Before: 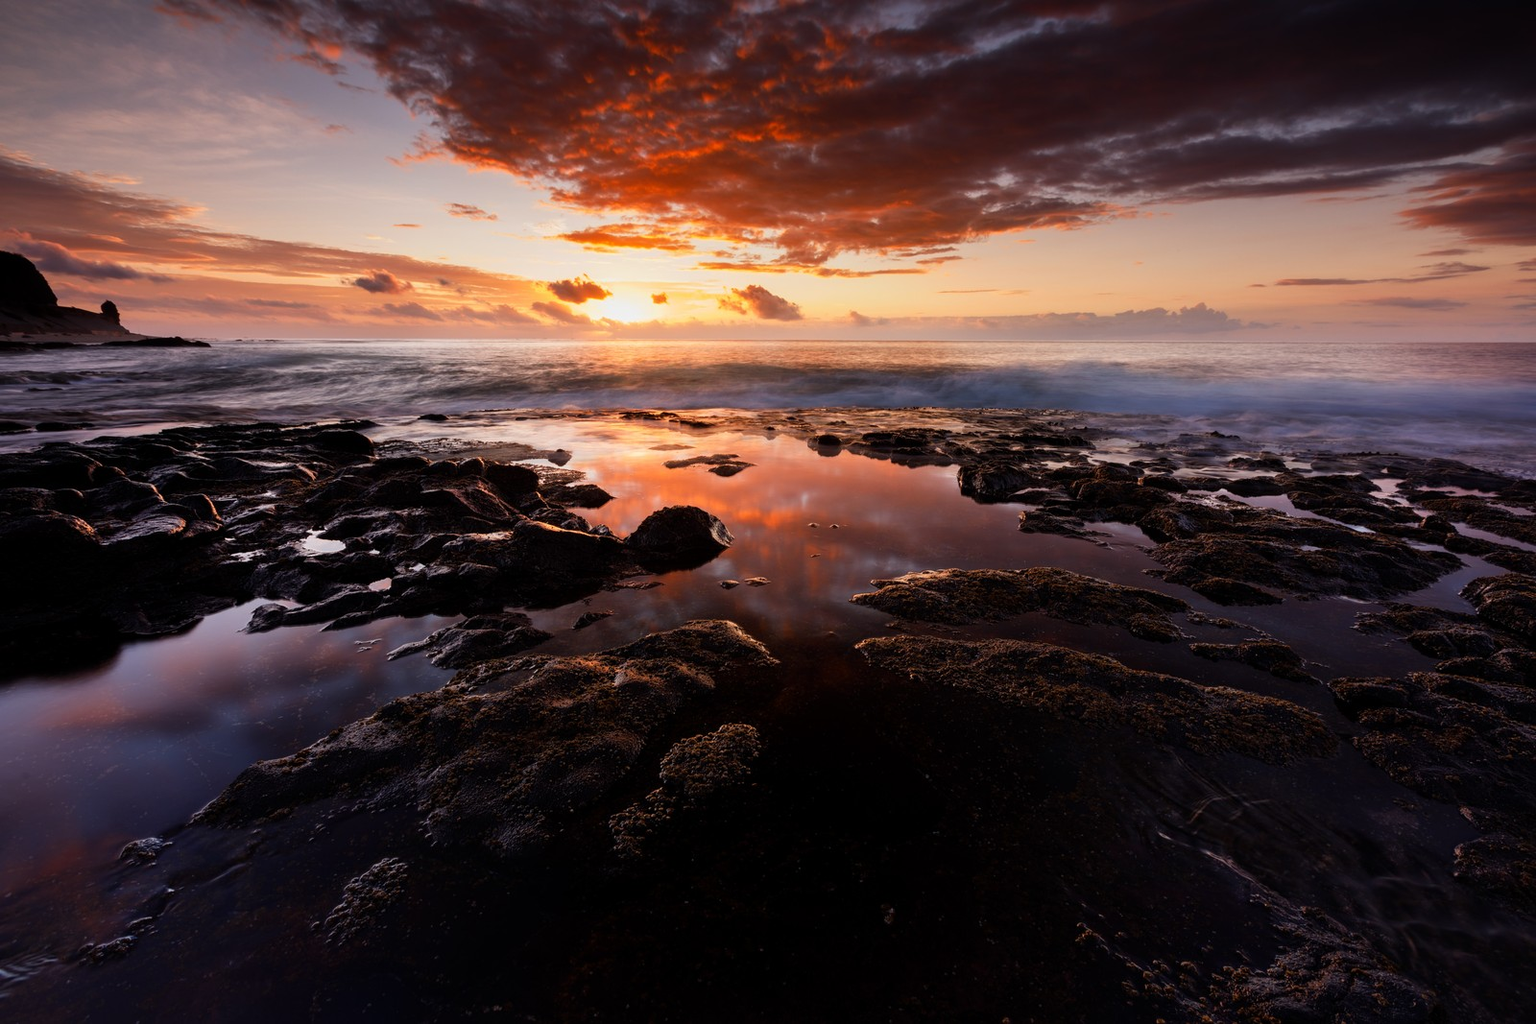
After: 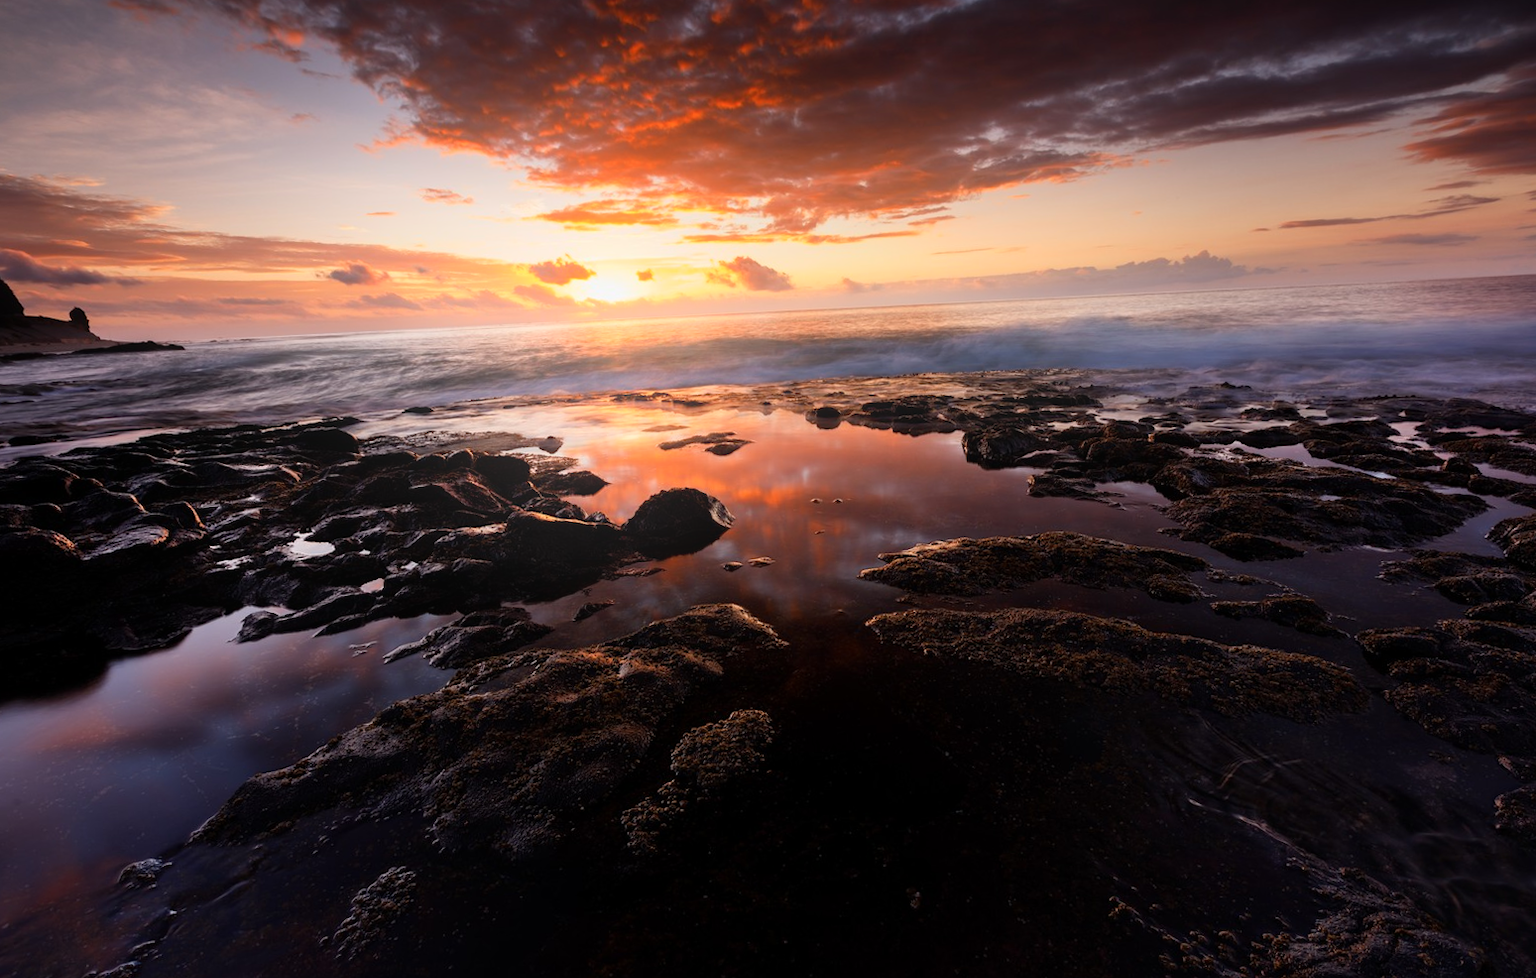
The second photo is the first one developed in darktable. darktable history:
rotate and perspective: rotation -3°, crop left 0.031, crop right 0.968, crop top 0.07, crop bottom 0.93
bloom: on, module defaults
